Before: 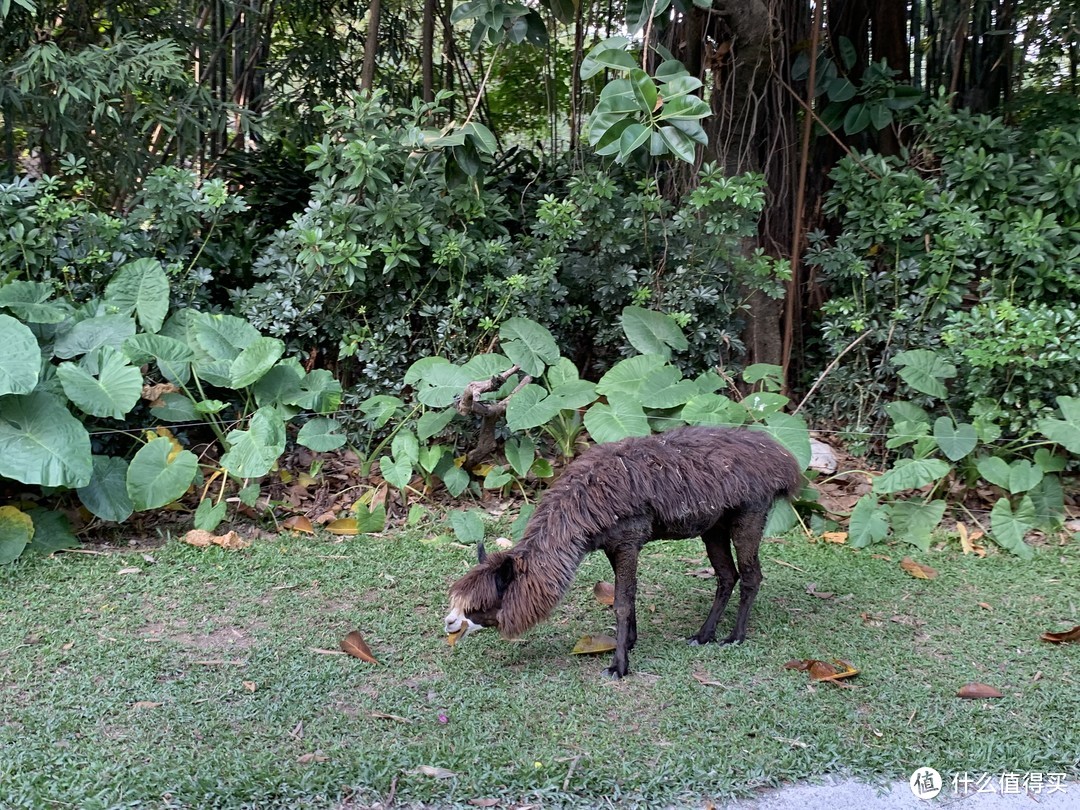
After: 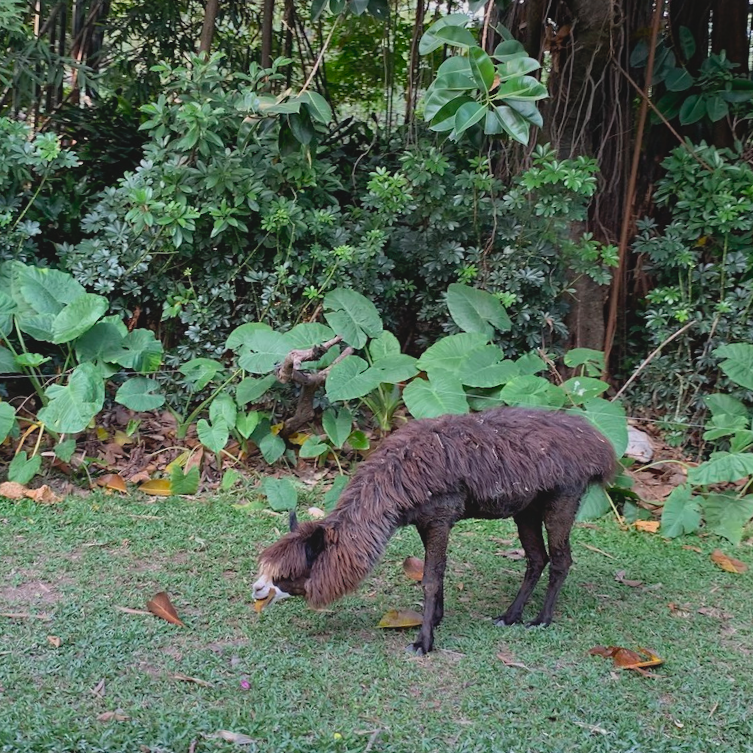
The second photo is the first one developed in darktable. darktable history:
crop and rotate: angle -3.27°, left 14.277%, top 0.028%, right 10.766%, bottom 0.028%
local contrast: highlights 68%, shadows 68%, detail 82%, midtone range 0.325
white balance: emerald 1
